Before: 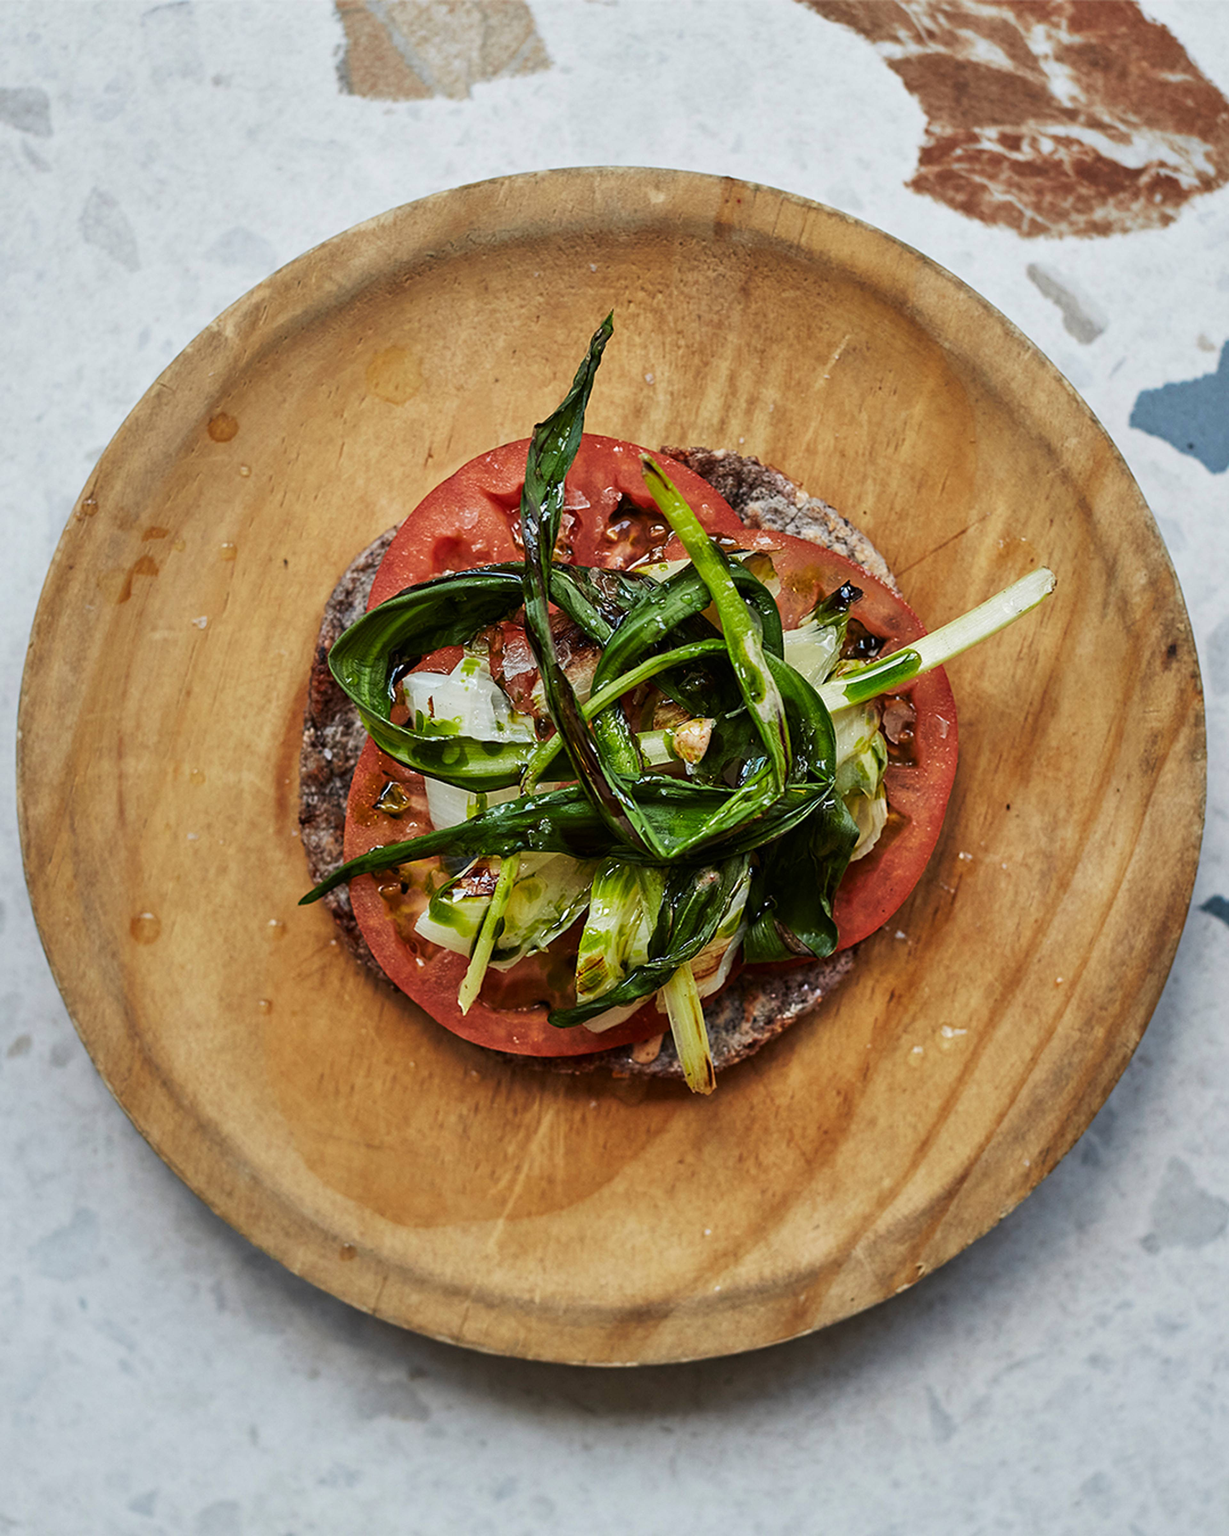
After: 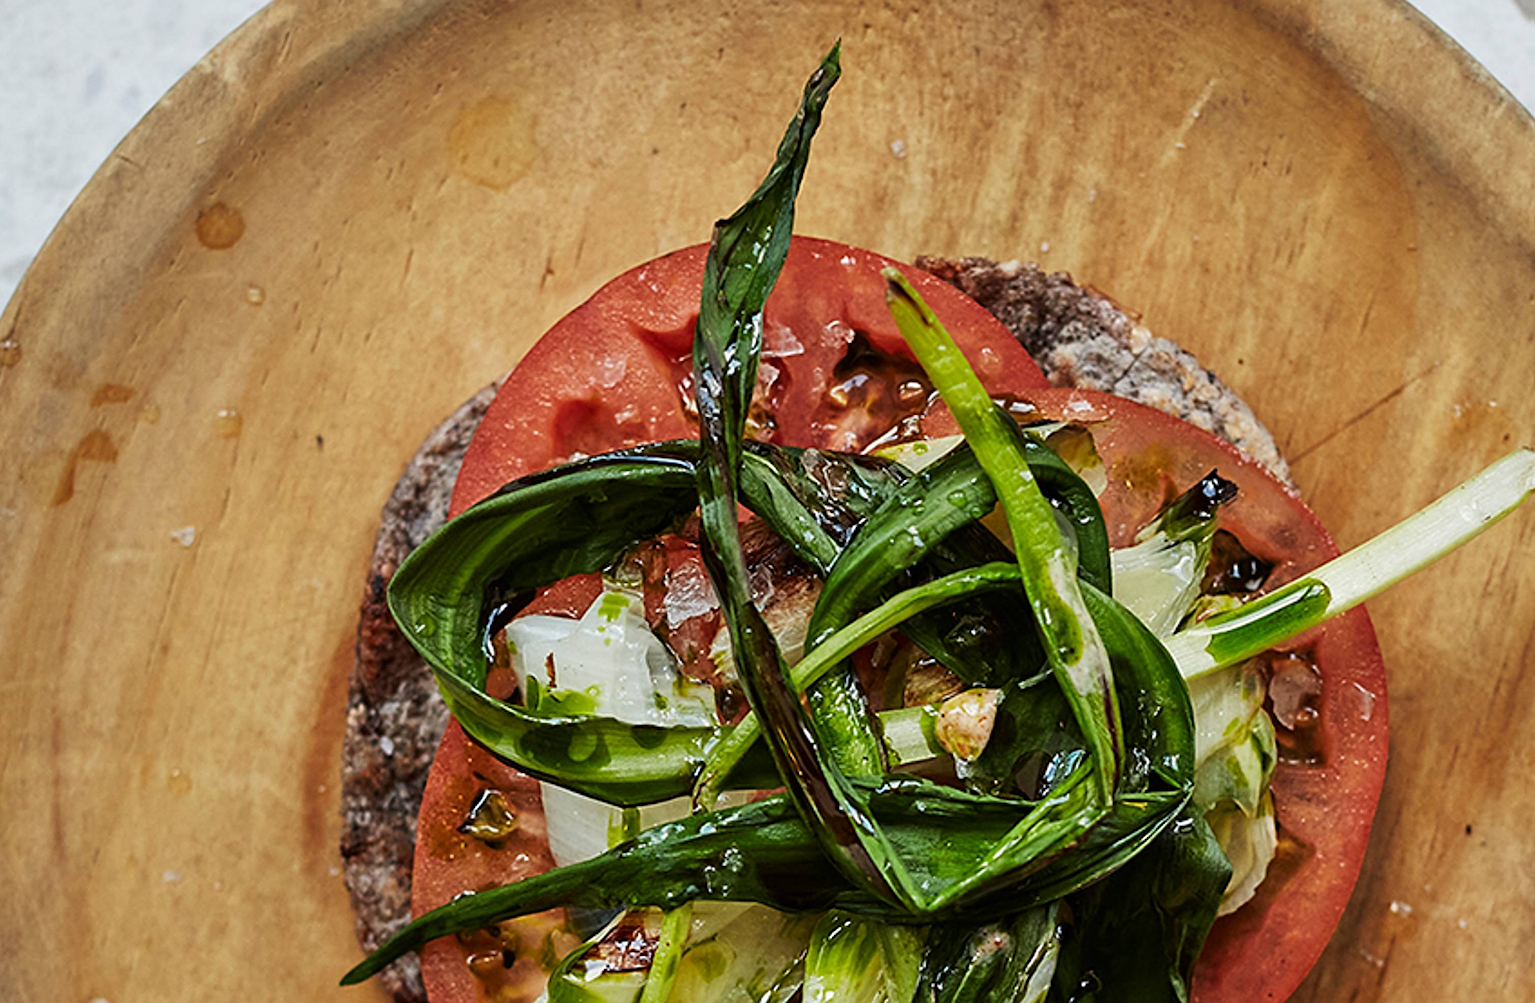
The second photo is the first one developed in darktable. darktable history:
sharpen: on, module defaults
crop: left 6.91%, top 18.589%, right 14.48%, bottom 40.315%
